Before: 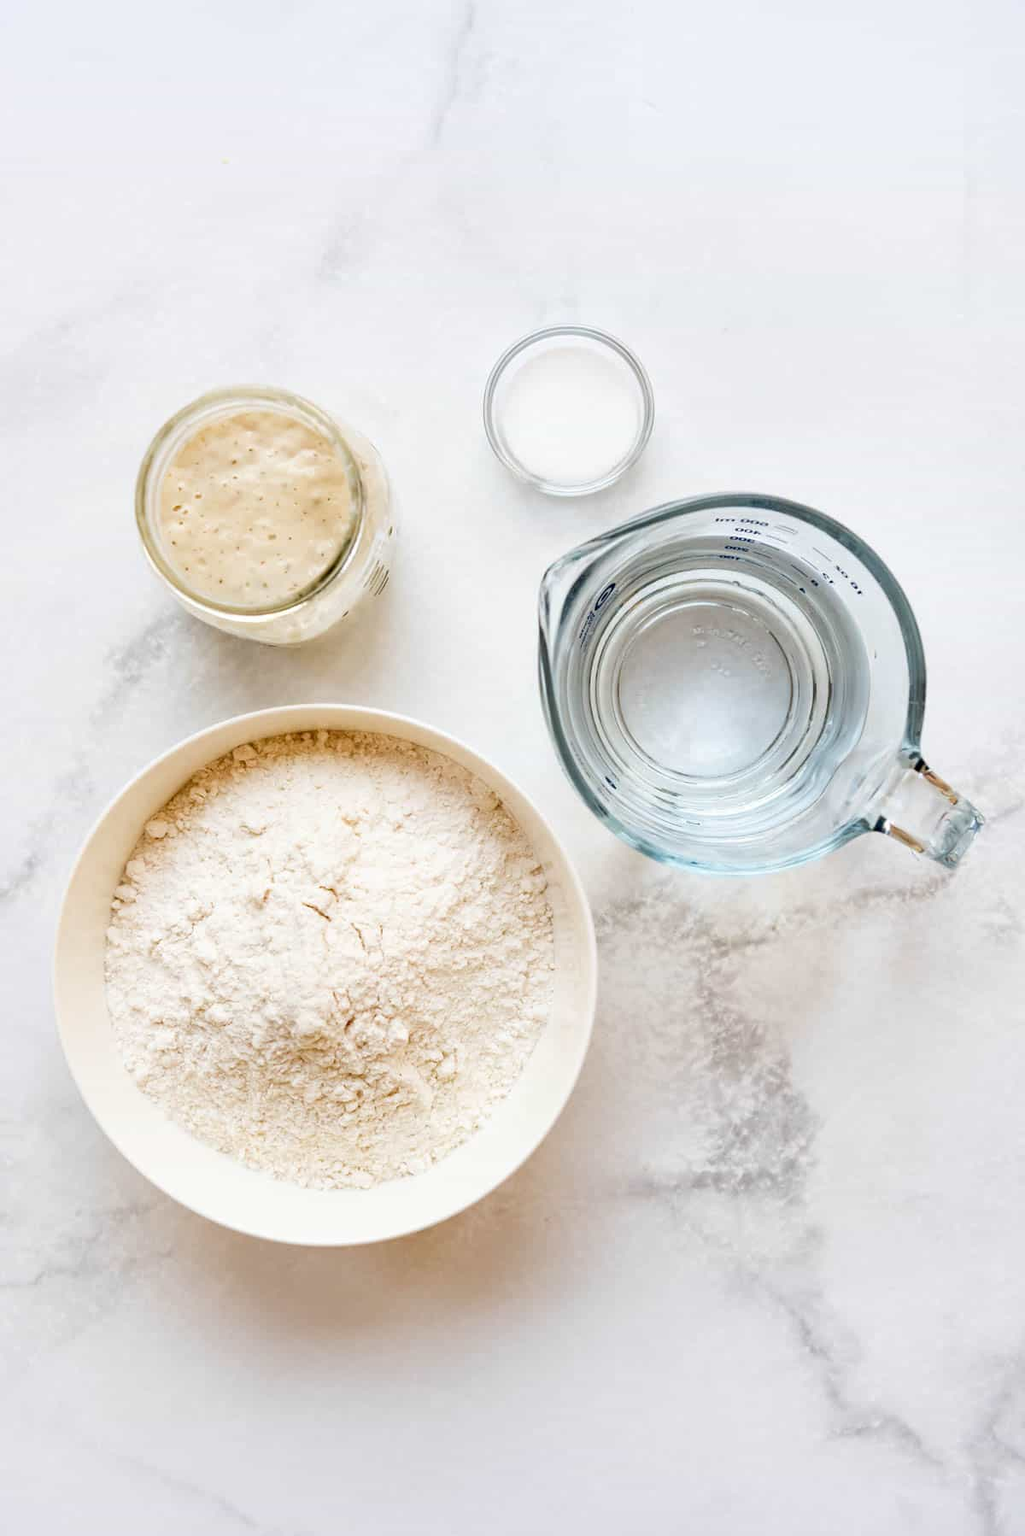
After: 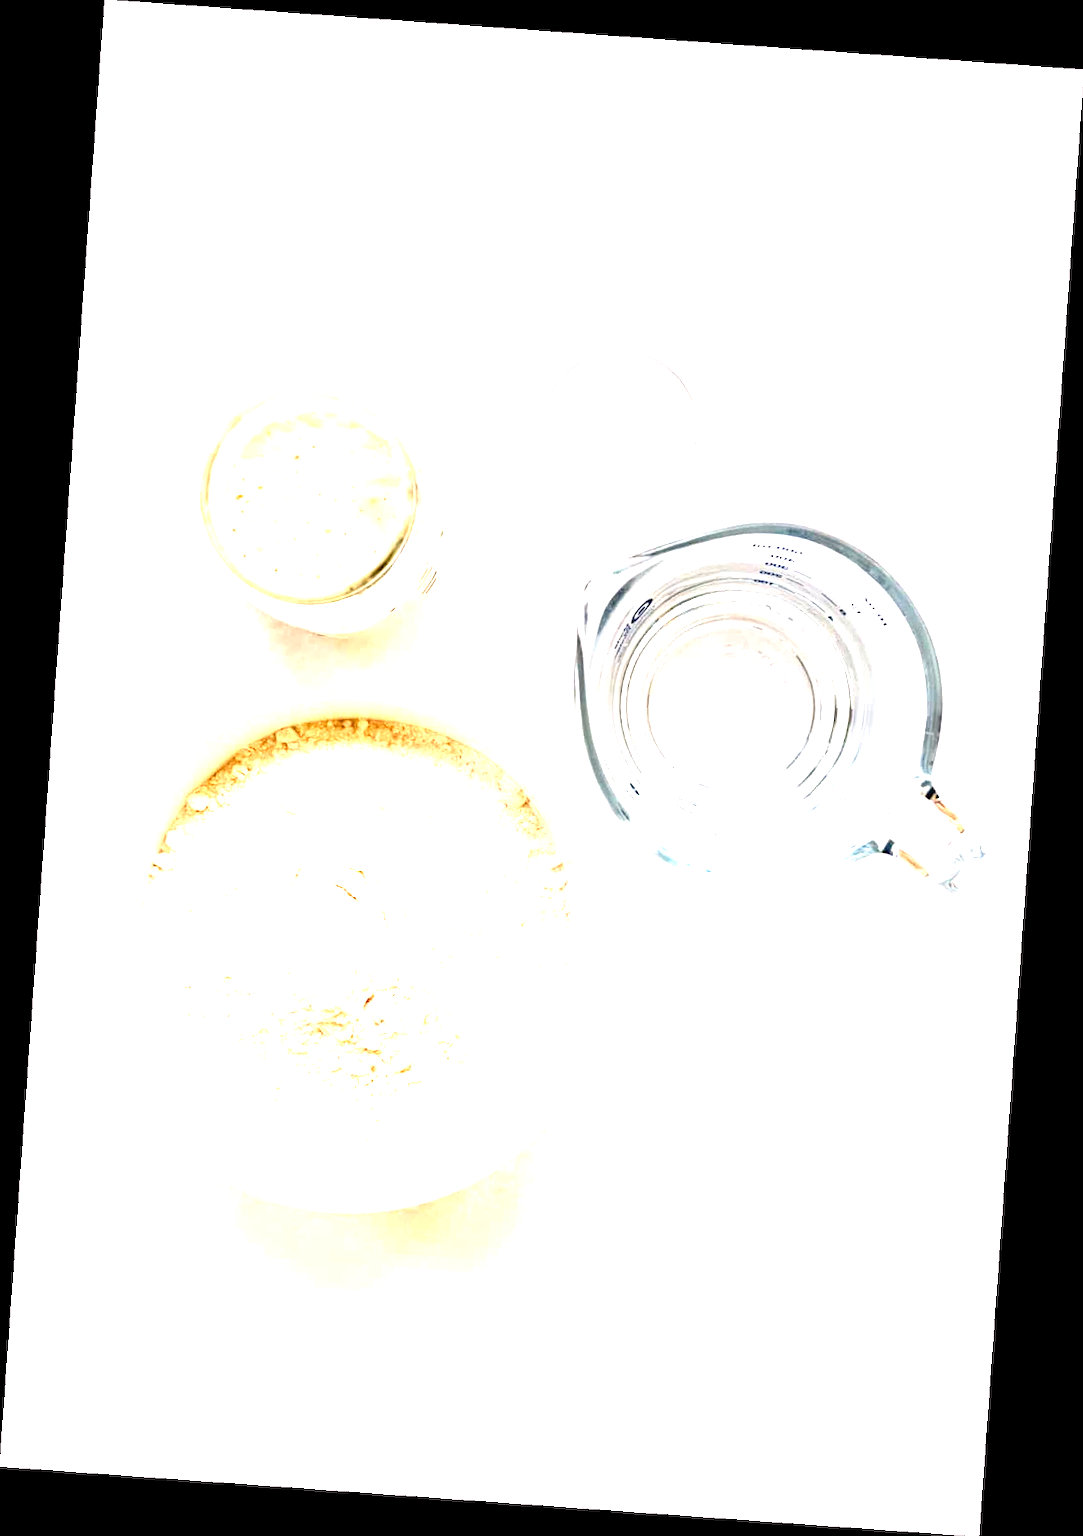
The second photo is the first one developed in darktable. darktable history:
exposure: exposure 2 EV, compensate exposure bias true, compensate highlight preservation false
color correction: highlights a* 3.84, highlights b* 5.07
graduated density: on, module defaults
rotate and perspective: rotation 4.1°, automatic cropping off
white balance: red 1.009, blue 1.027
